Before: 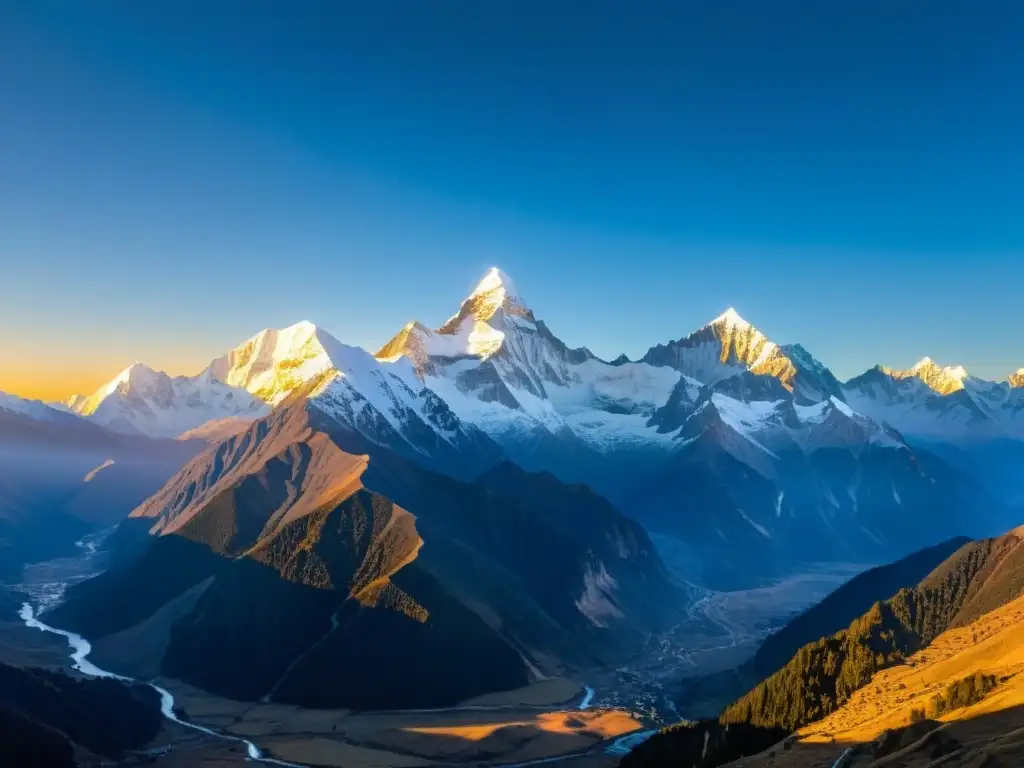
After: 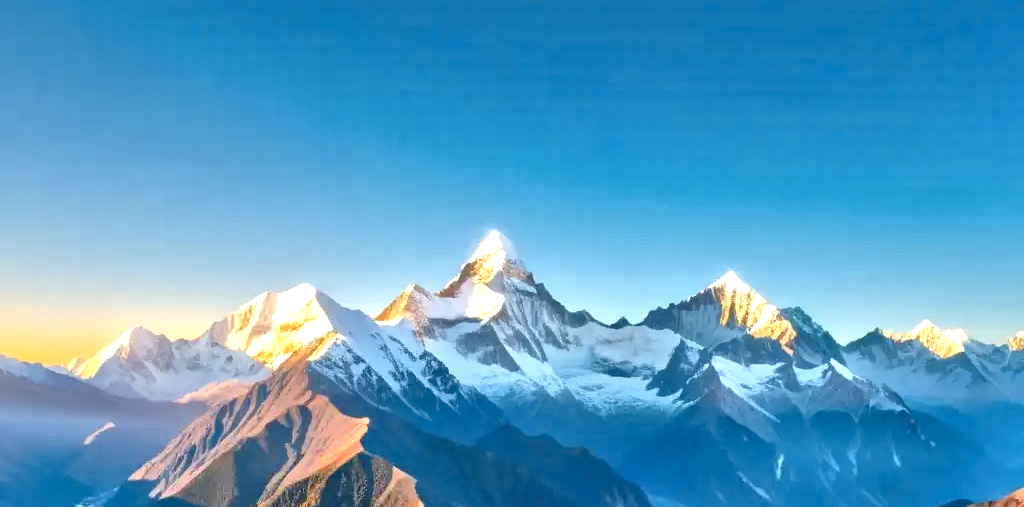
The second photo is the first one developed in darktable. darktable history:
tone equalizer: -8 EV 1.96 EV, -7 EV 1.98 EV, -6 EV 1.97 EV, -5 EV 2 EV, -4 EV 1.98 EV, -3 EV 1.49 EV, -2 EV 0.972 EV, -1 EV 0.491 EV, mask exposure compensation -0.505 EV
local contrast: mode bilateral grid, contrast 19, coarseness 49, detail 171%, midtone range 0.2
crop and rotate: top 4.887%, bottom 28.984%
color zones: curves: ch1 [(0.235, 0.558) (0.75, 0.5)]; ch2 [(0.25, 0.462) (0.749, 0.457)]
contrast brightness saturation: saturation -0.162
